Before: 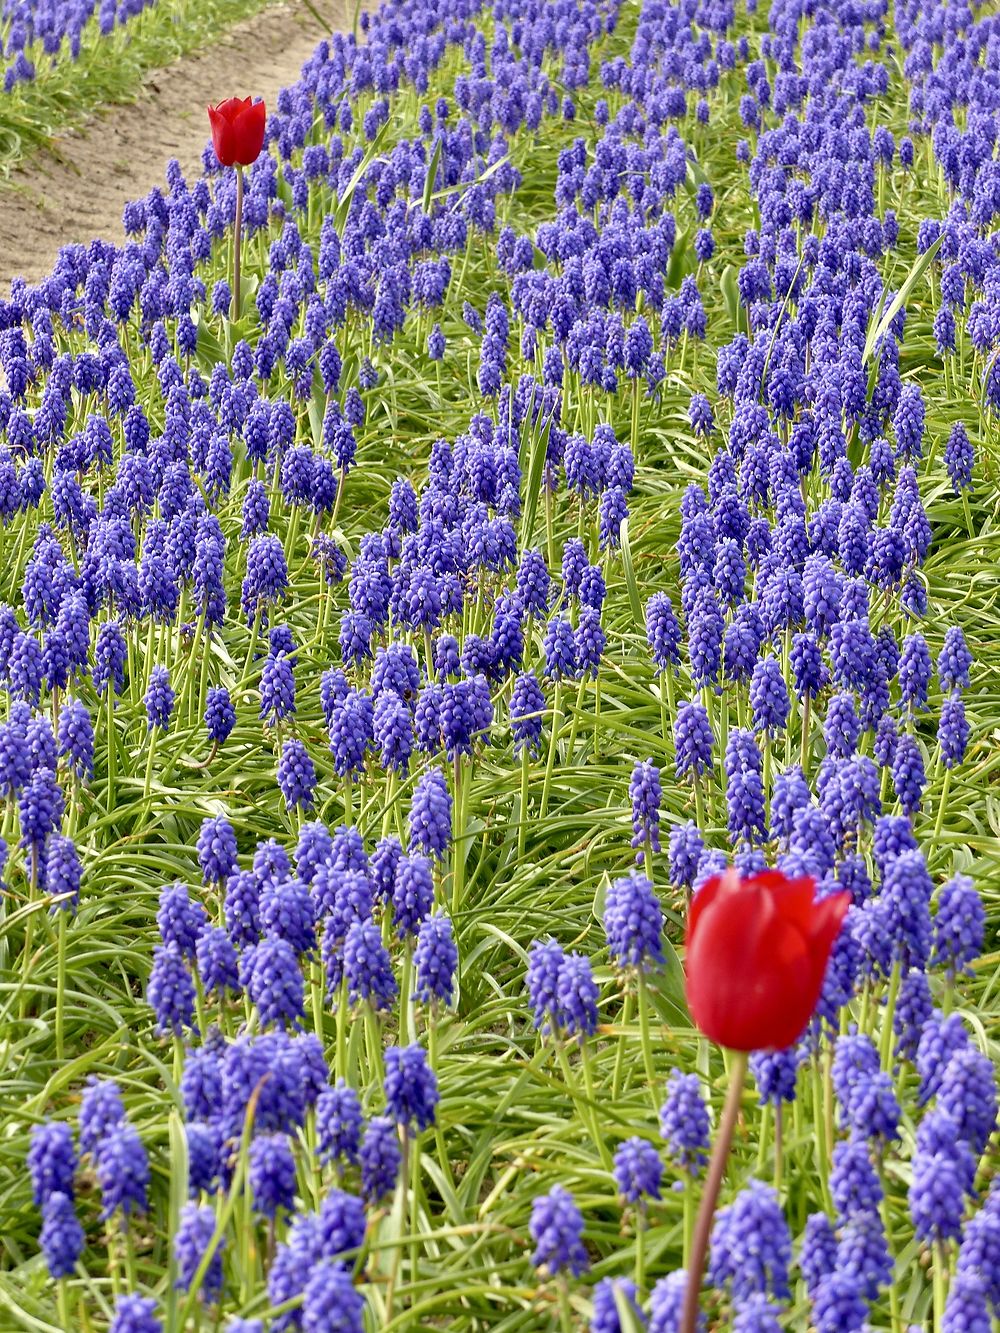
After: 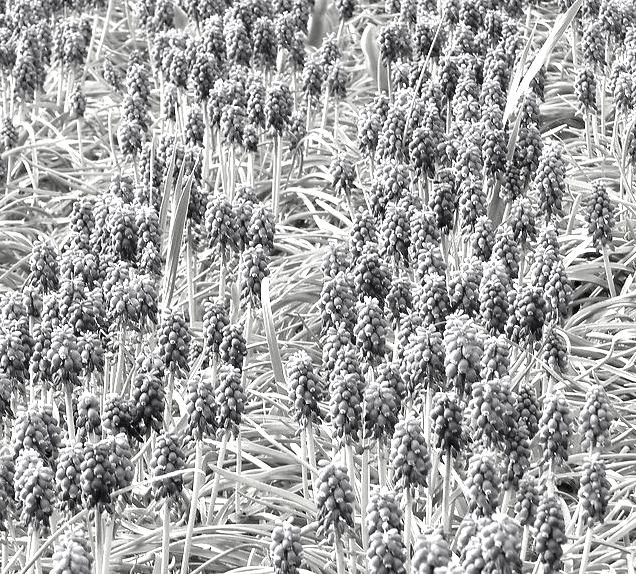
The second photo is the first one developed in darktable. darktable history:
crop: left 35.991%, top 18.139%, right 0.377%, bottom 38.756%
contrast brightness saturation: saturation -0.985
exposure: exposure 0.949 EV, compensate highlight preservation false
velvia: on, module defaults
